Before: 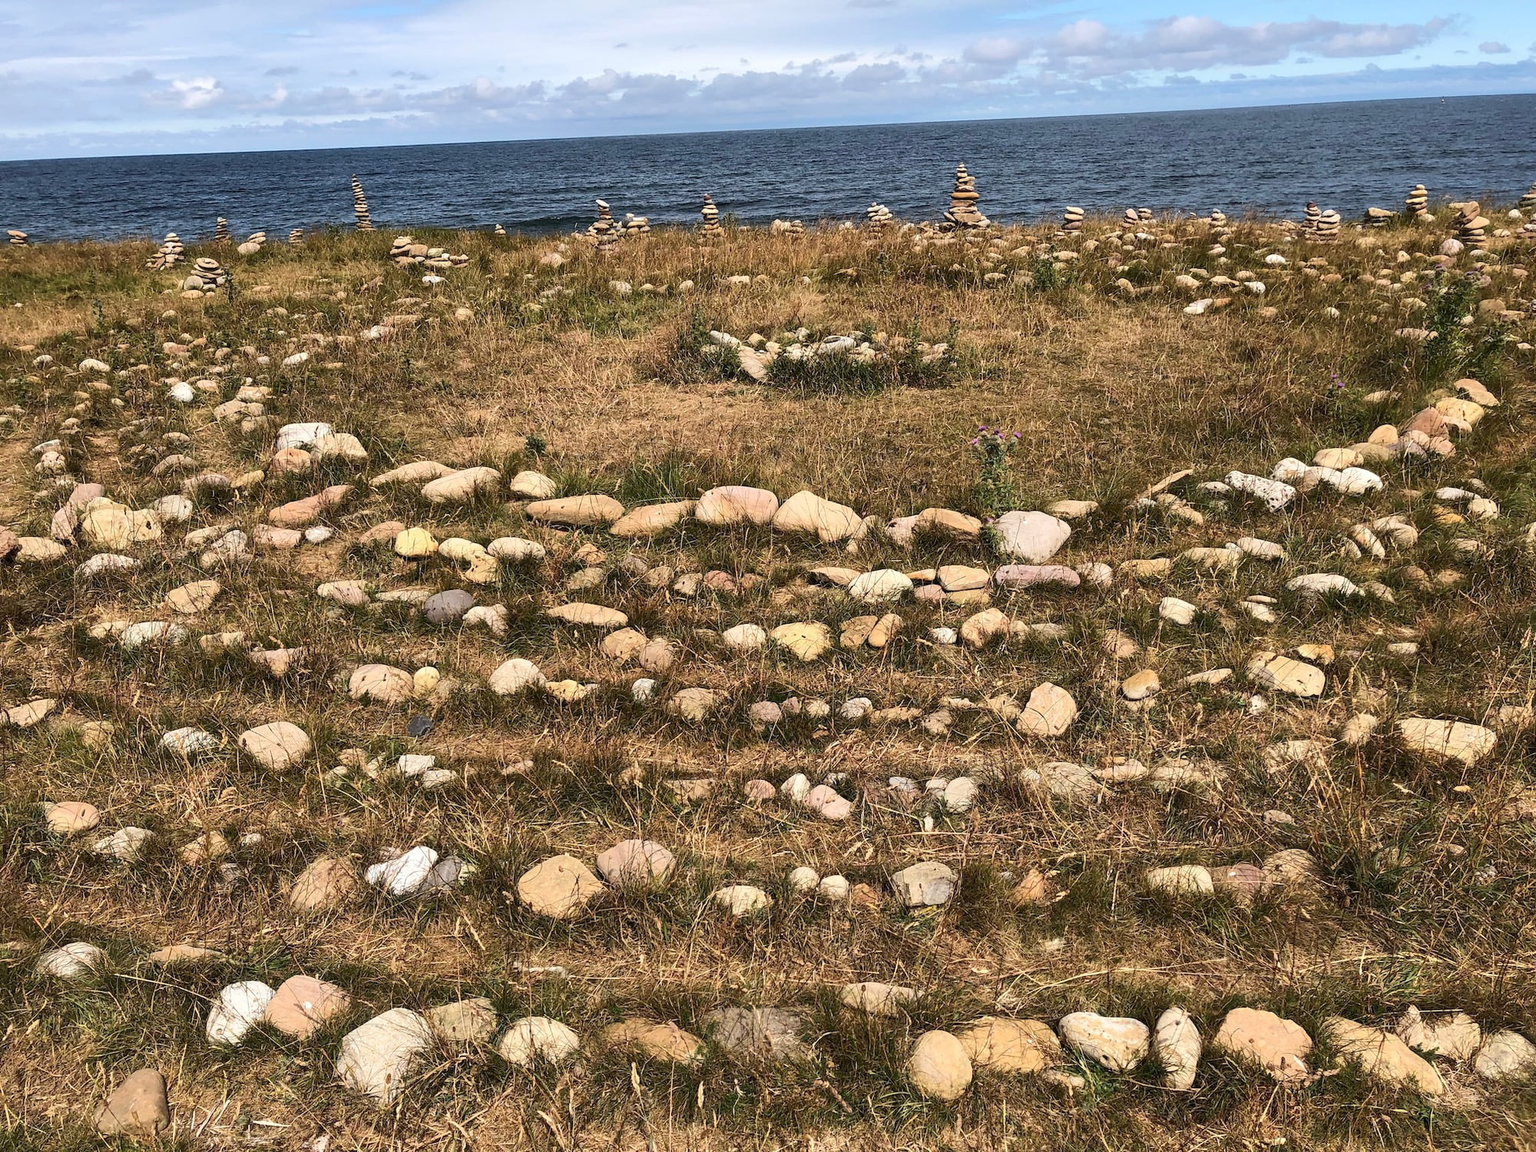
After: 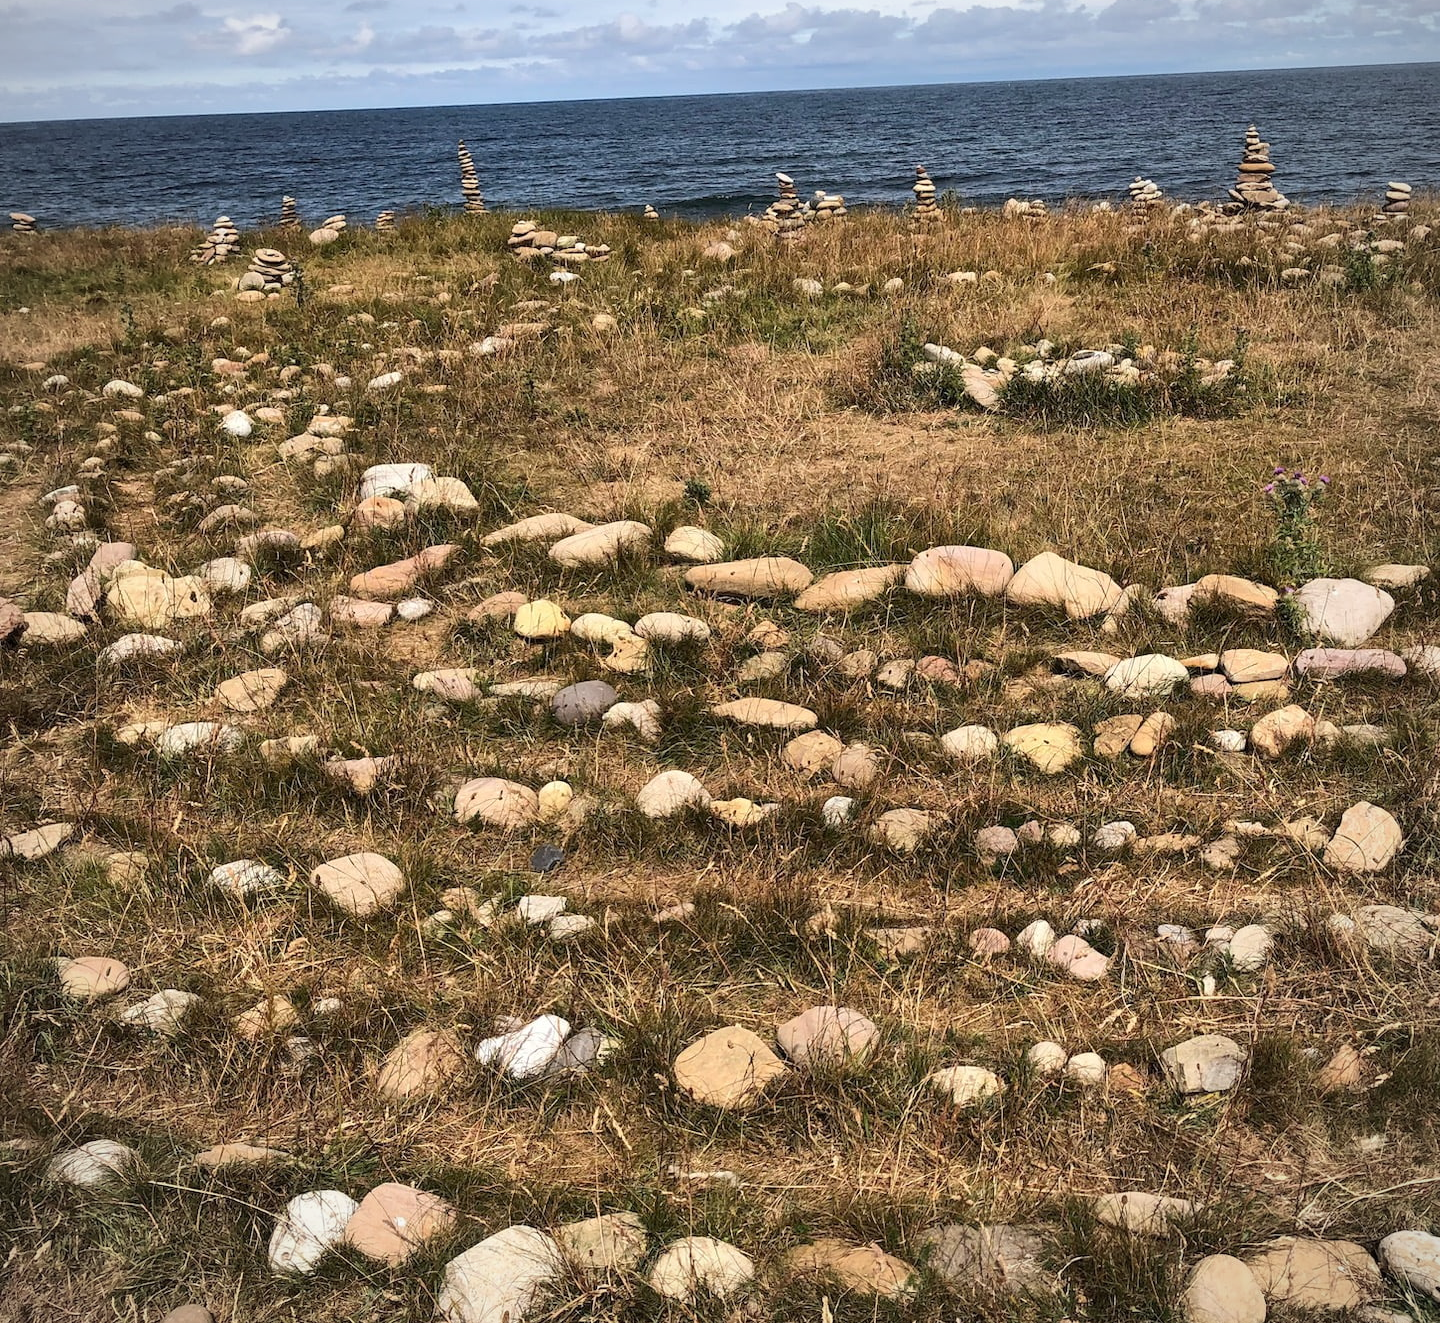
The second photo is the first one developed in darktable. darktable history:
crop: top 5.803%, right 27.864%, bottom 5.804%
vignetting: fall-off radius 81.94%
